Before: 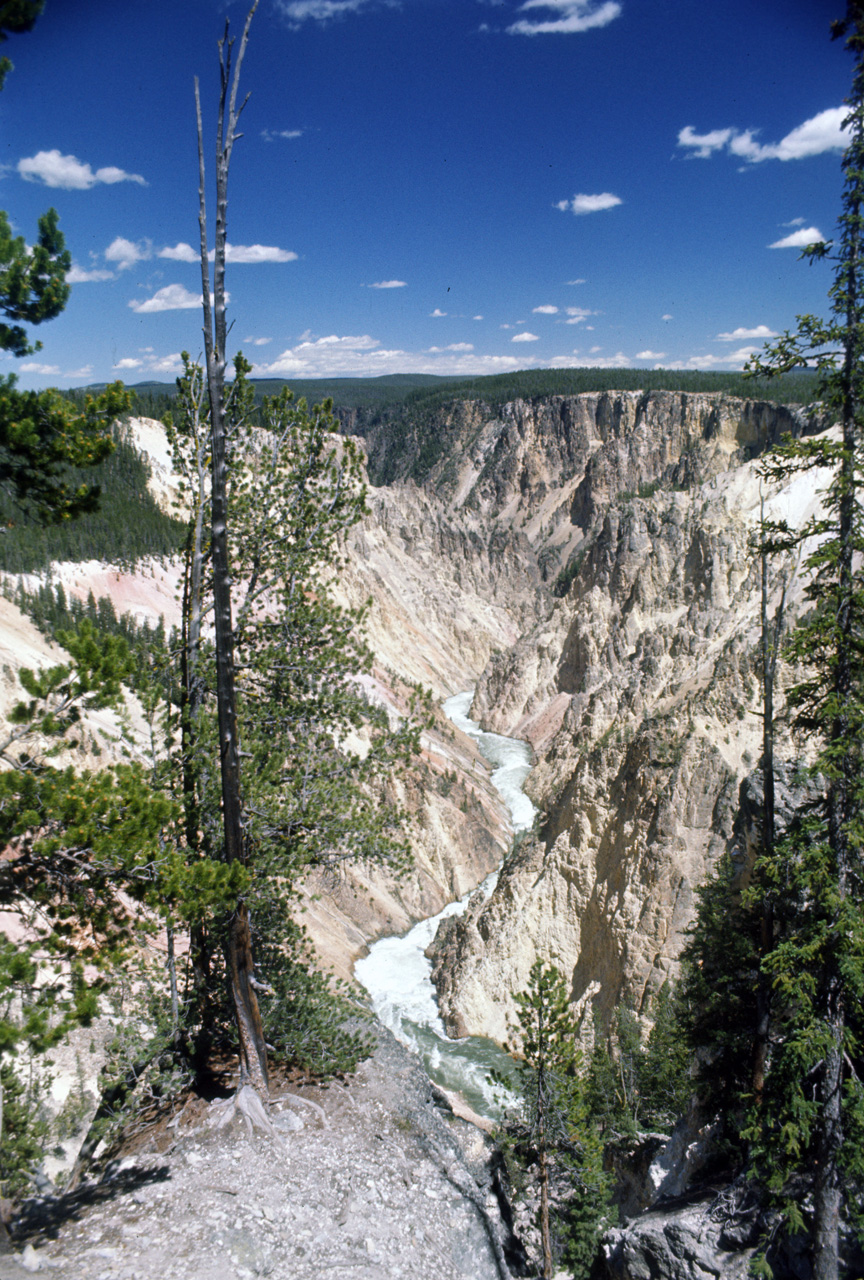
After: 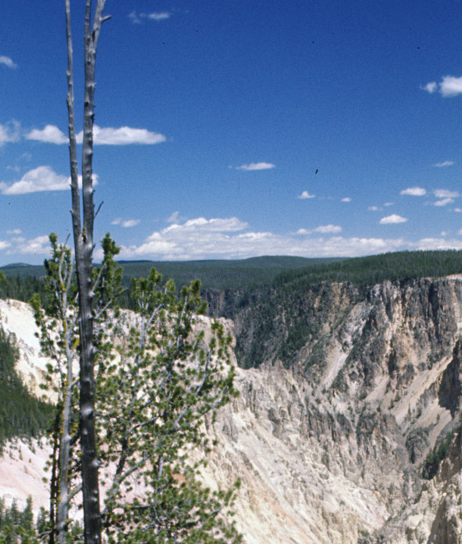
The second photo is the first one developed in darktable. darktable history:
crop: left 15.361%, top 9.297%, right 31.089%, bottom 48.184%
